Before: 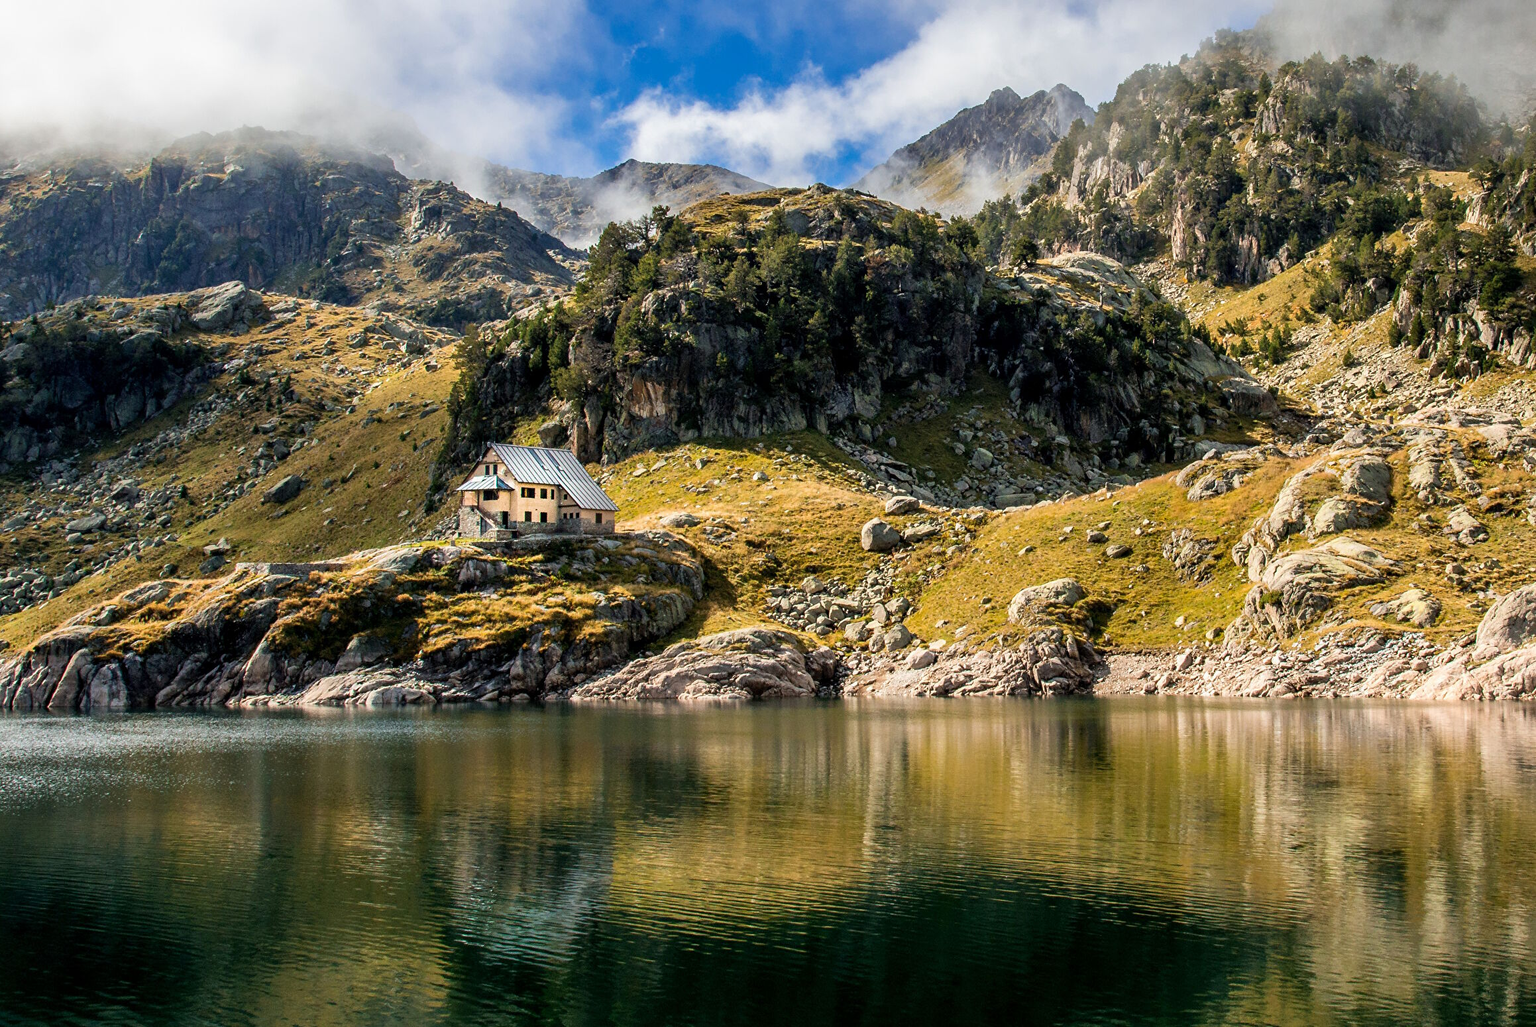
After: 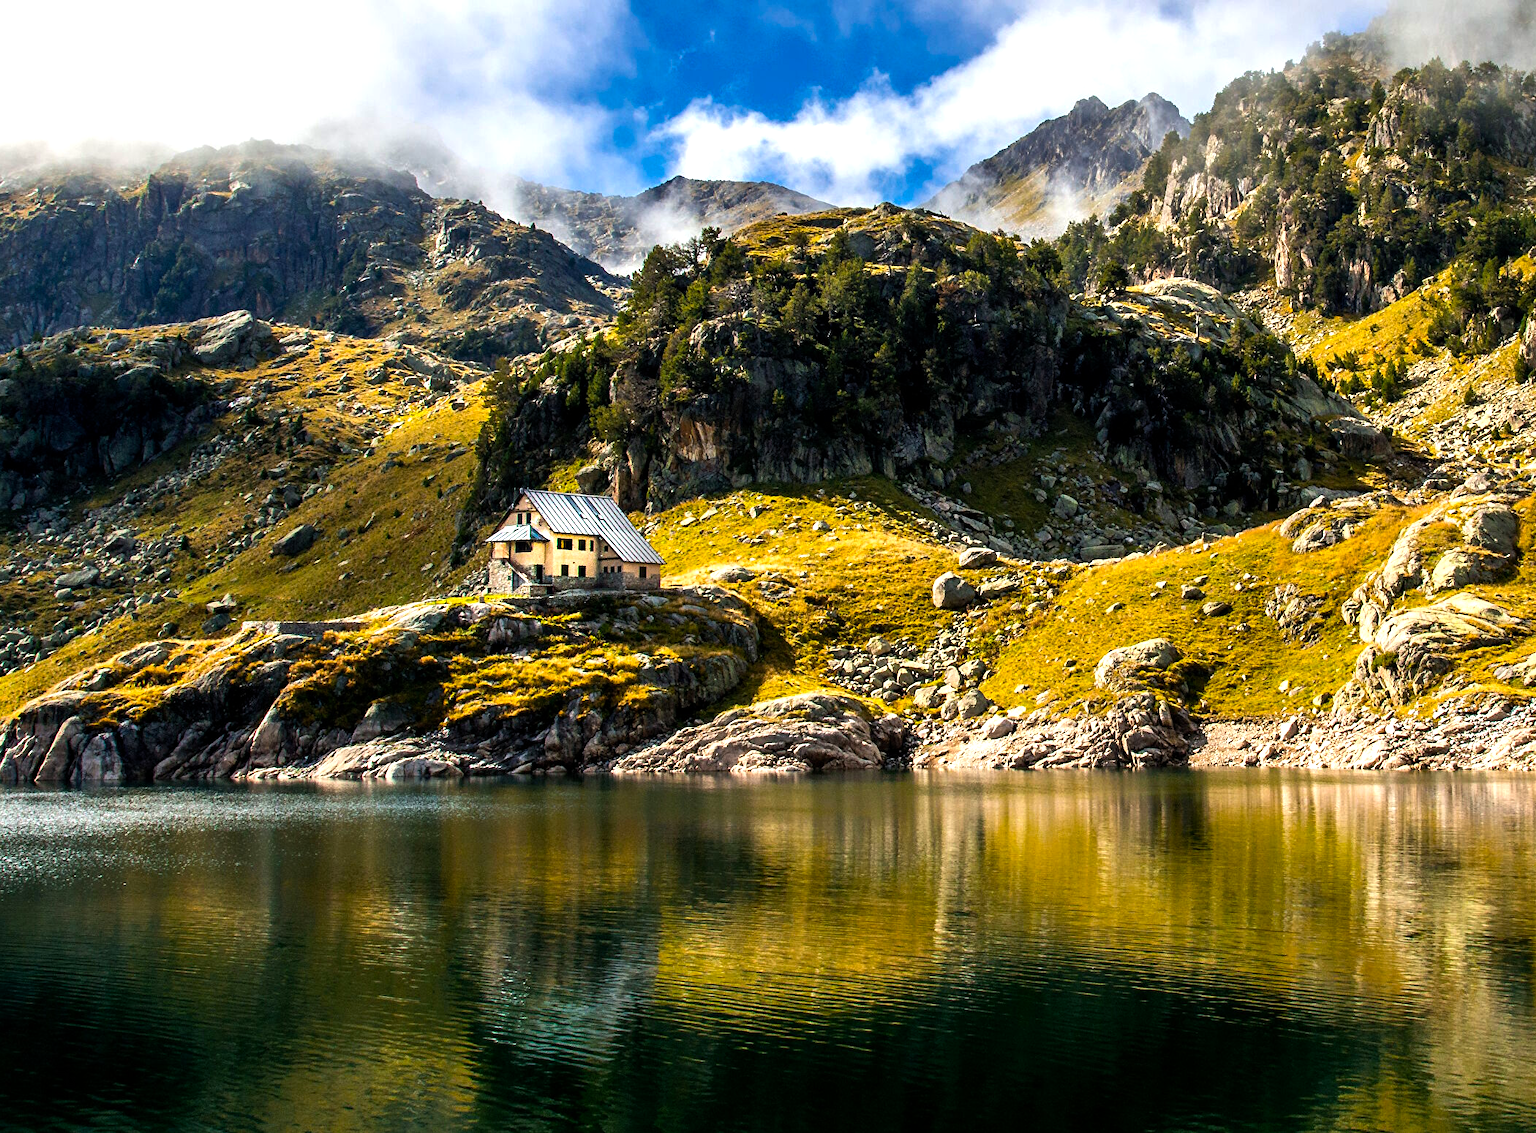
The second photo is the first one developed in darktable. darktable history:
crop and rotate: left 1.087%, right 8.28%
color balance rgb: linear chroma grading › global chroma 0.286%, perceptual saturation grading › global saturation 19.604%, perceptual brilliance grading › highlights 13.976%, perceptual brilliance grading › shadows -19.008%, global vibrance 25.855%, contrast 5.832%
